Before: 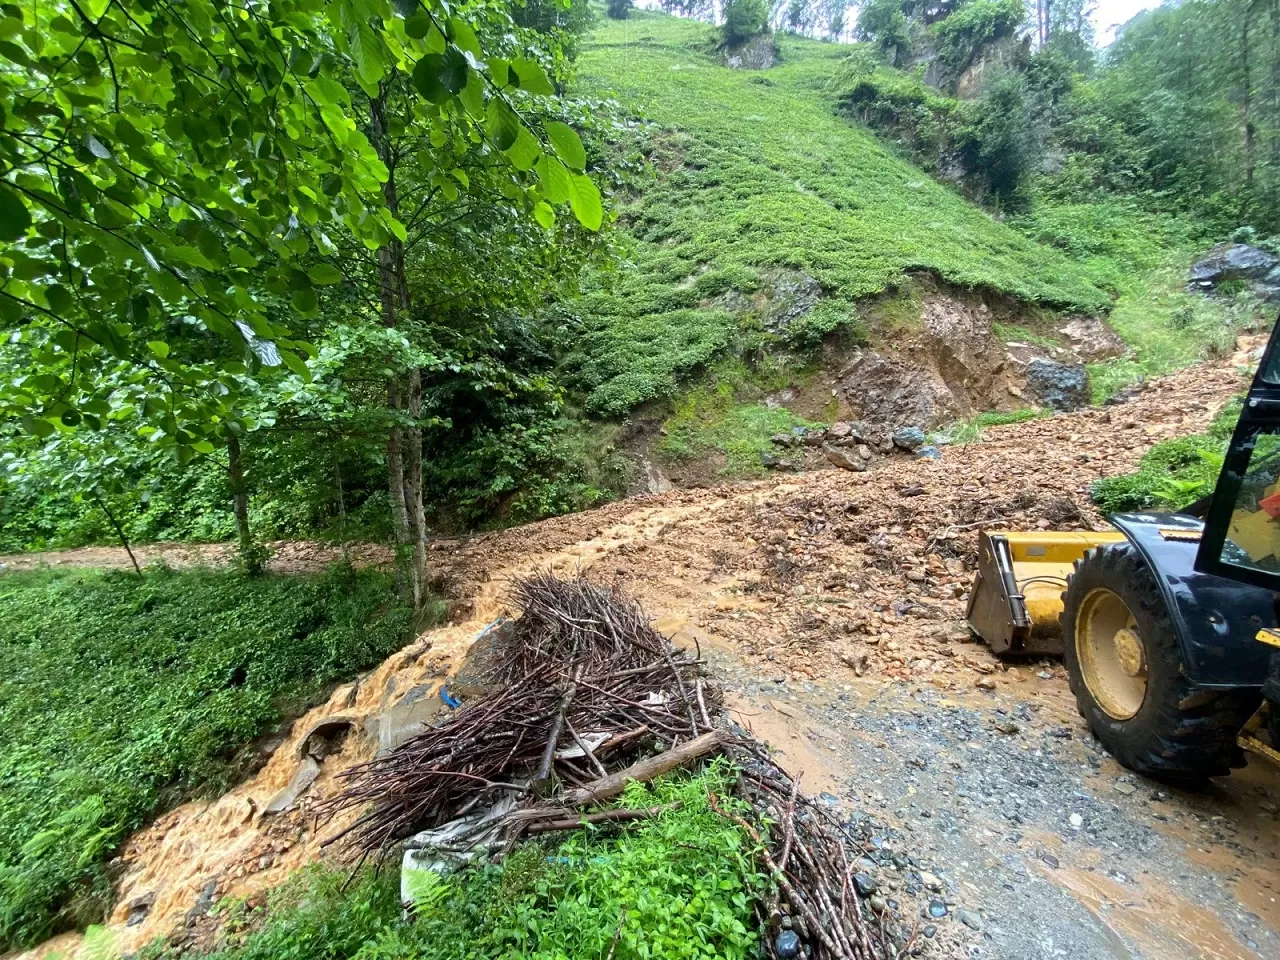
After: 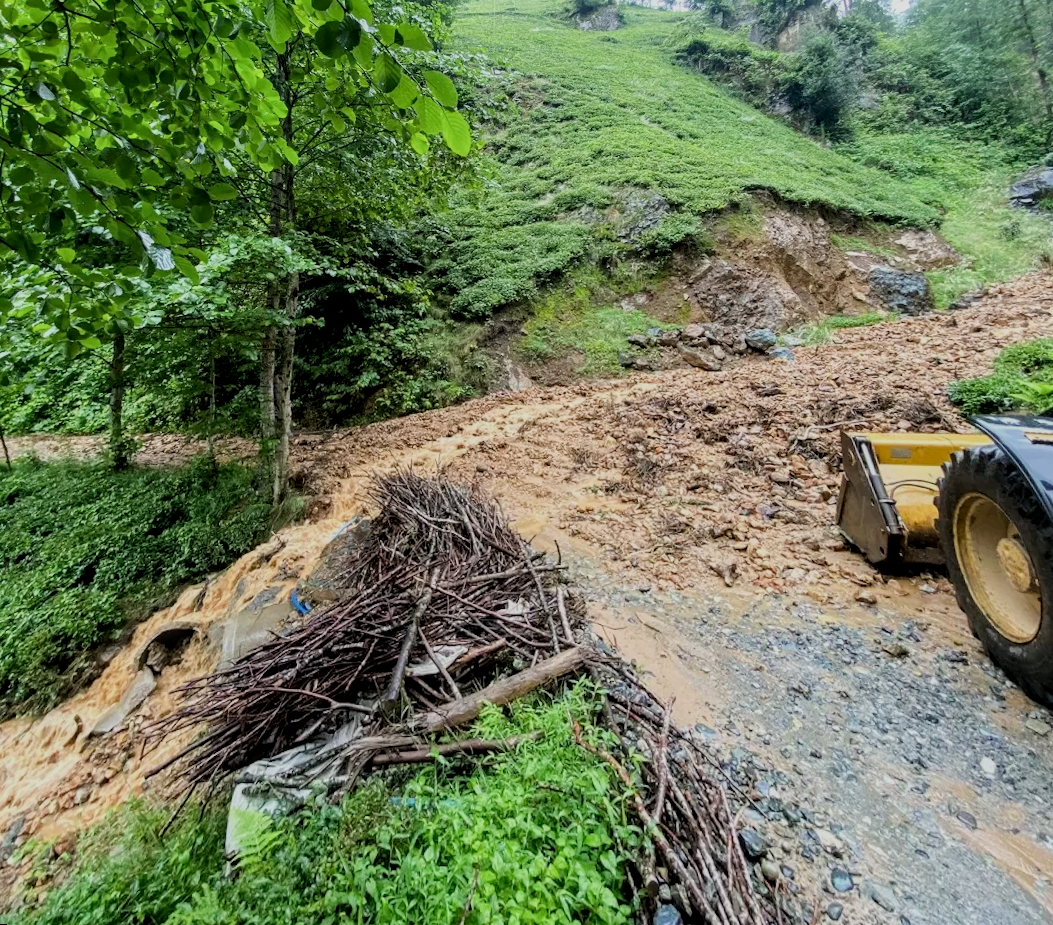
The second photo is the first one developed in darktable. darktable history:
rotate and perspective: rotation 0.72°, lens shift (vertical) -0.352, lens shift (horizontal) -0.051, crop left 0.152, crop right 0.859, crop top 0.019, crop bottom 0.964
crop: left 0.434%, top 0.485%, right 0.244%, bottom 0.386%
filmic rgb: black relative exposure -7.65 EV, white relative exposure 4.56 EV, hardness 3.61
local contrast: on, module defaults
